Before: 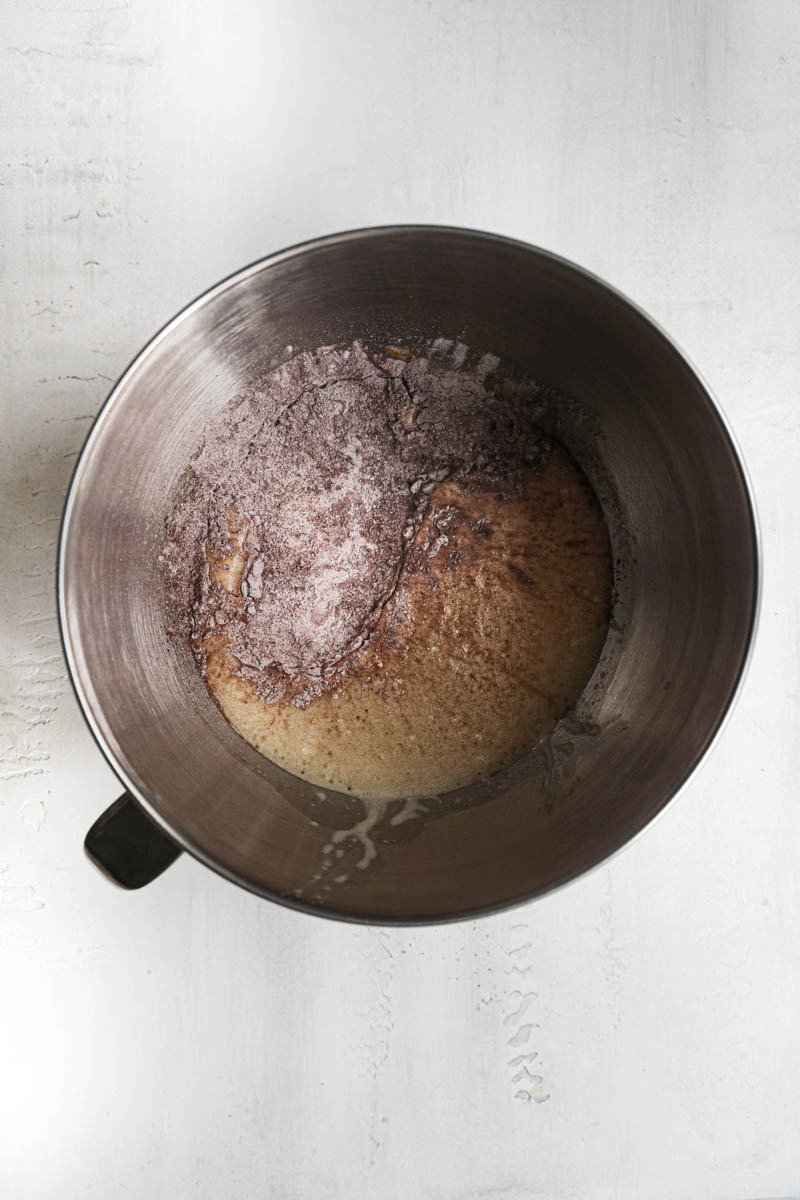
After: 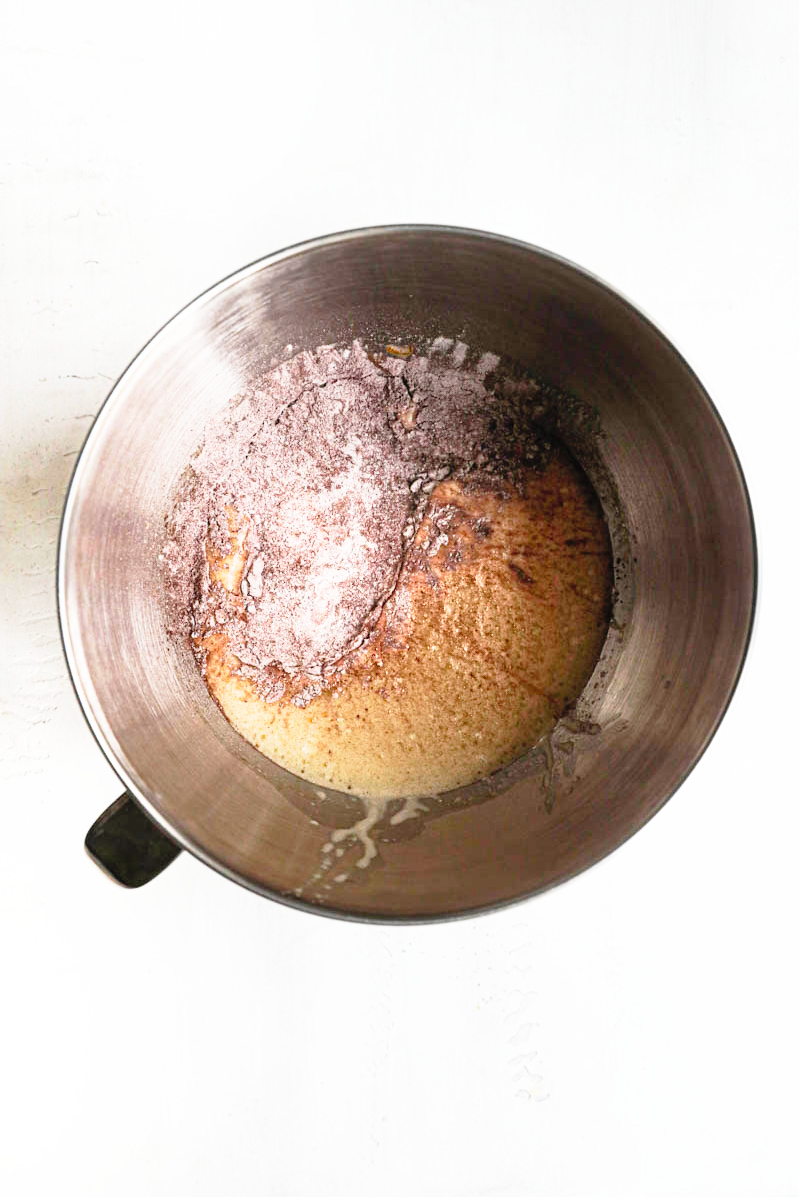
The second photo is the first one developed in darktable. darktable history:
crop: top 0.119%, bottom 0.128%
contrast brightness saturation: brightness 0.089, saturation 0.193
base curve: curves: ch0 [(0, 0) (0.012, 0.01) (0.073, 0.168) (0.31, 0.711) (0.645, 0.957) (1, 1)], preserve colors none
